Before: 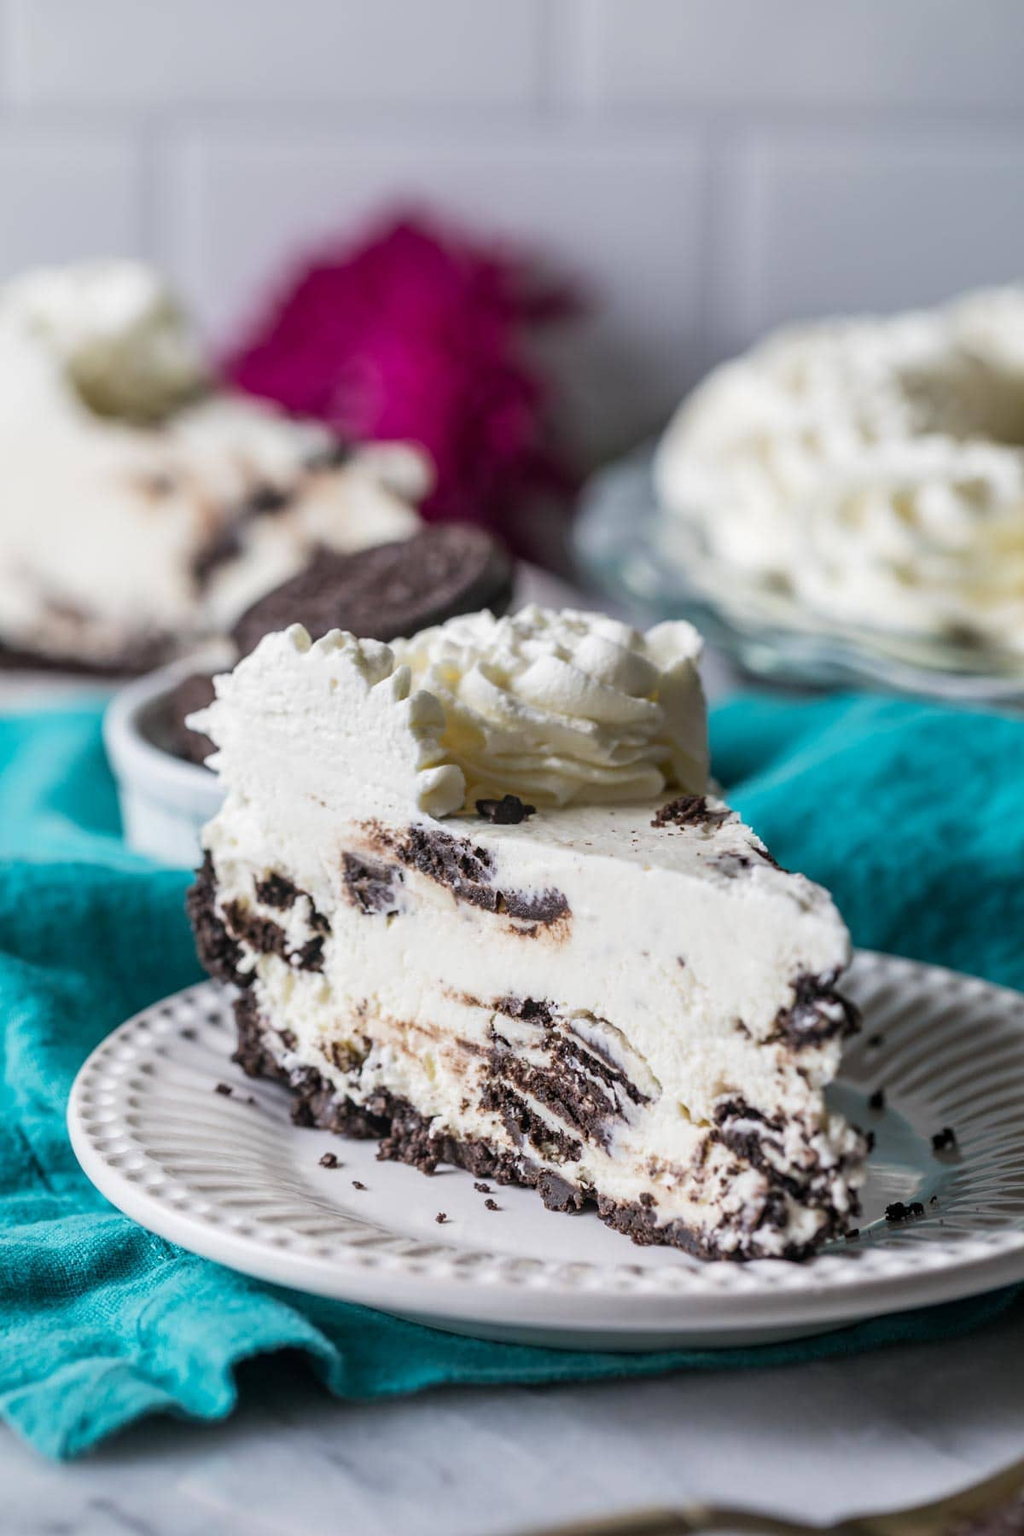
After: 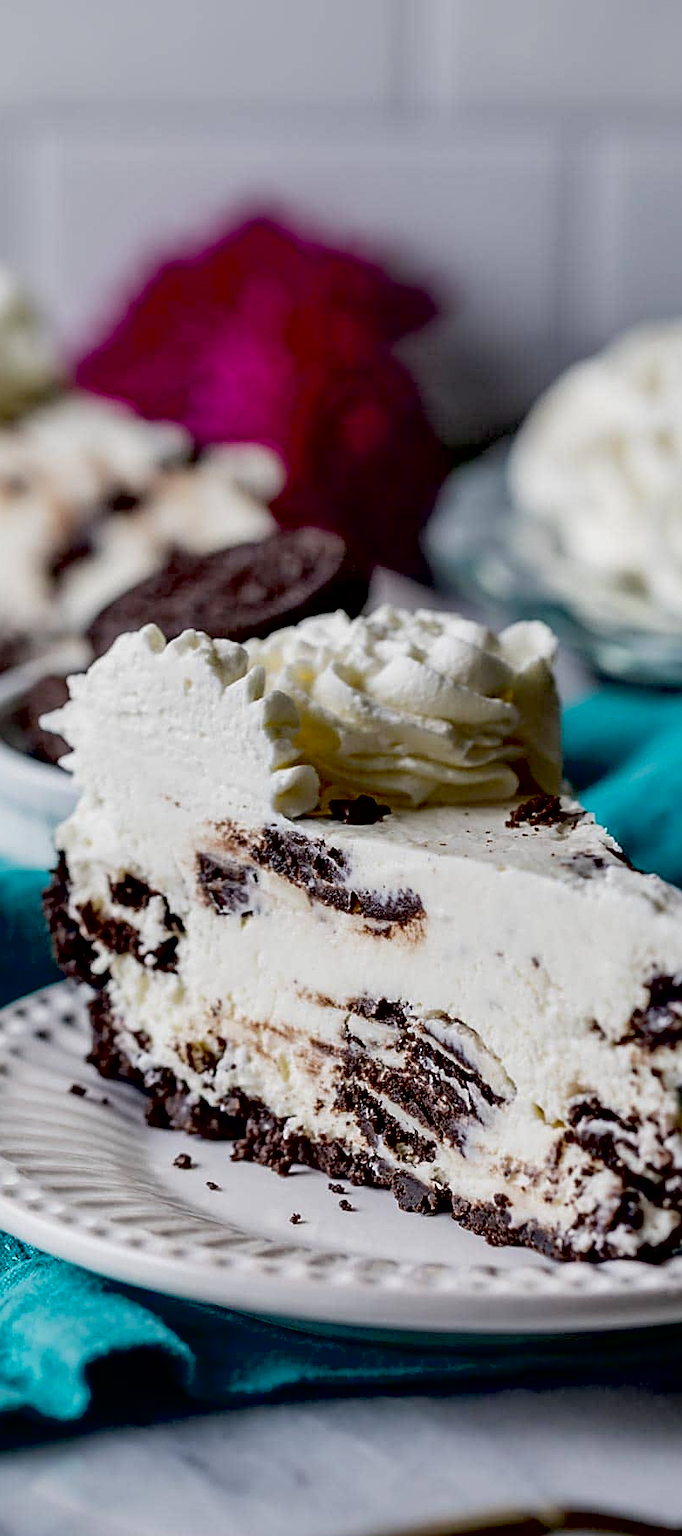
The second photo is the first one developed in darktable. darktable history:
crop and rotate: left 14.292%, right 19.041%
sharpen: radius 1.967
local contrast: mode bilateral grid, contrast 20, coarseness 50, detail 120%, midtone range 0.2
exposure: black level correction 0.046, exposure -0.228 EV, compensate highlight preservation false
